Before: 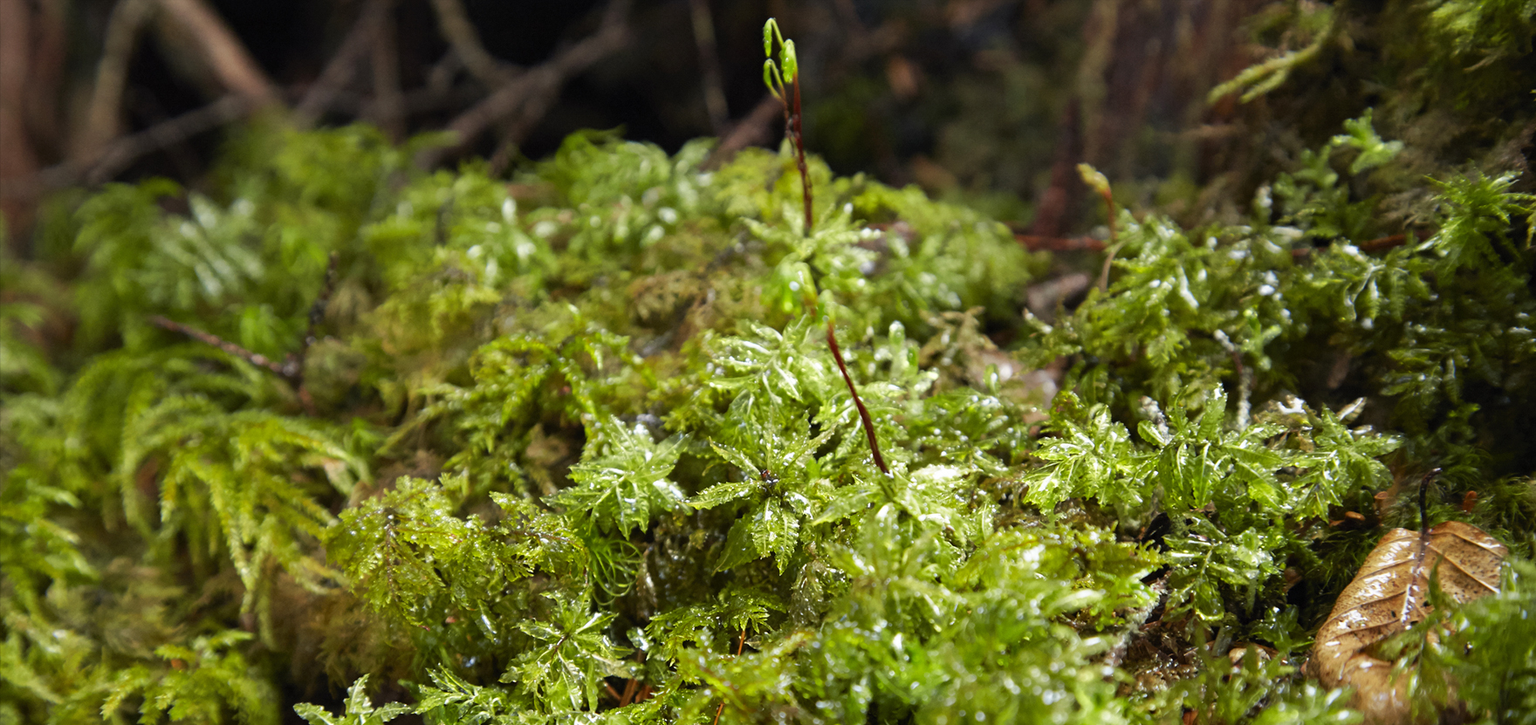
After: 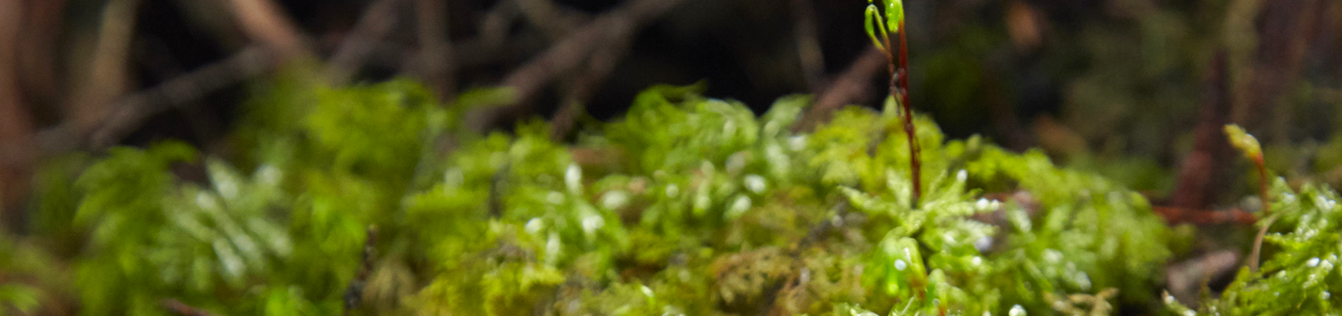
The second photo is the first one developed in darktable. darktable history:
contrast brightness saturation: saturation 0.18
crop: left 0.579%, top 7.627%, right 23.167%, bottom 54.275%
